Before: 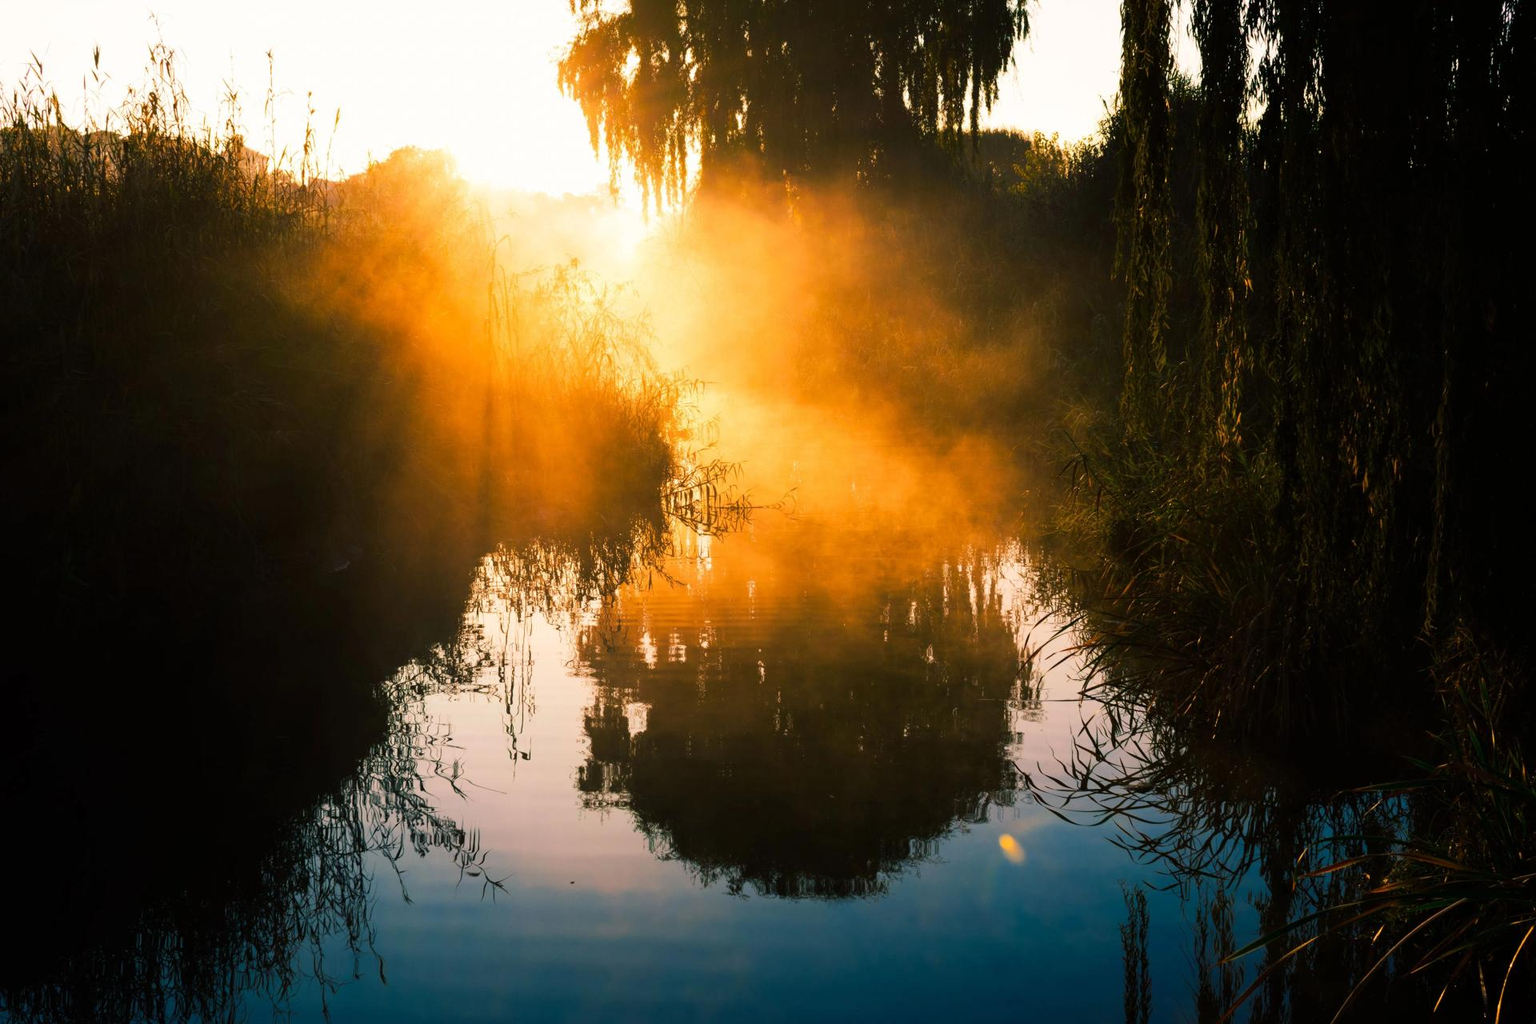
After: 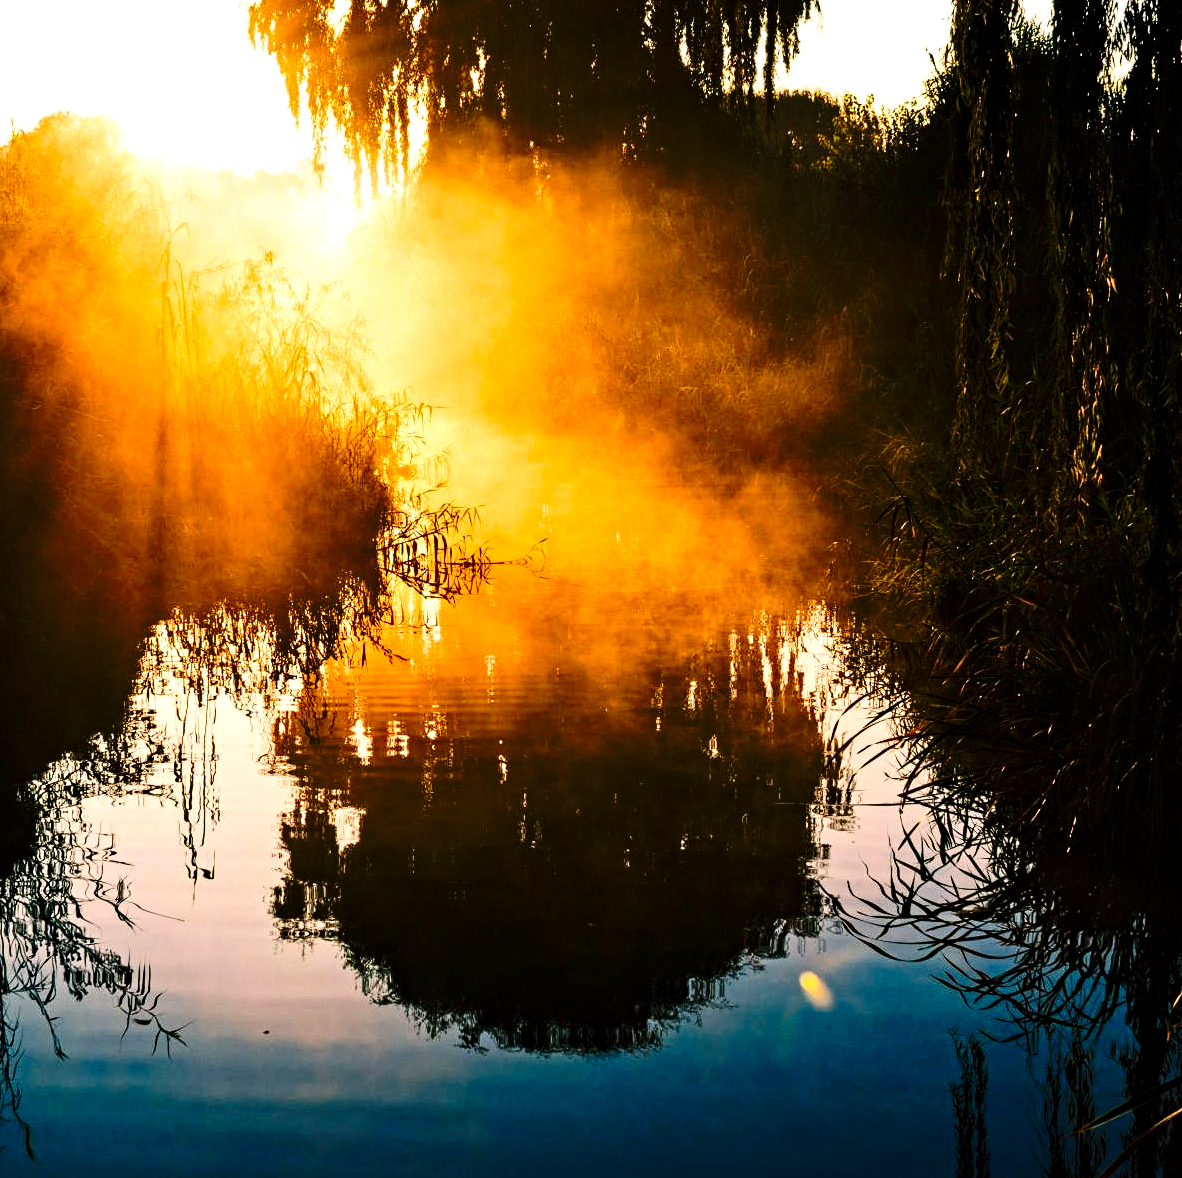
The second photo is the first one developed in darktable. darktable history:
contrast brightness saturation: contrast 0.154, brightness -0.01, saturation 0.097
crop and rotate: left 23.41%, top 5.625%, right 14.998%, bottom 2.269%
exposure: exposure 0.189 EV, compensate highlight preservation false
base curve: curves: ch0 [(0, 0) (0.073, 0.04) (0.157, 0.139) (0.492, 0.492) (0.758, 0.758) (1, 1)], preserve colors none
contrast equalizer: octaves 7, y [[0.5, 0.542, 0.583, 0.625, 0.667, 0.708], [0.5 ×6], [0.5 ×6], [0 ×6], [0 ×6]]
